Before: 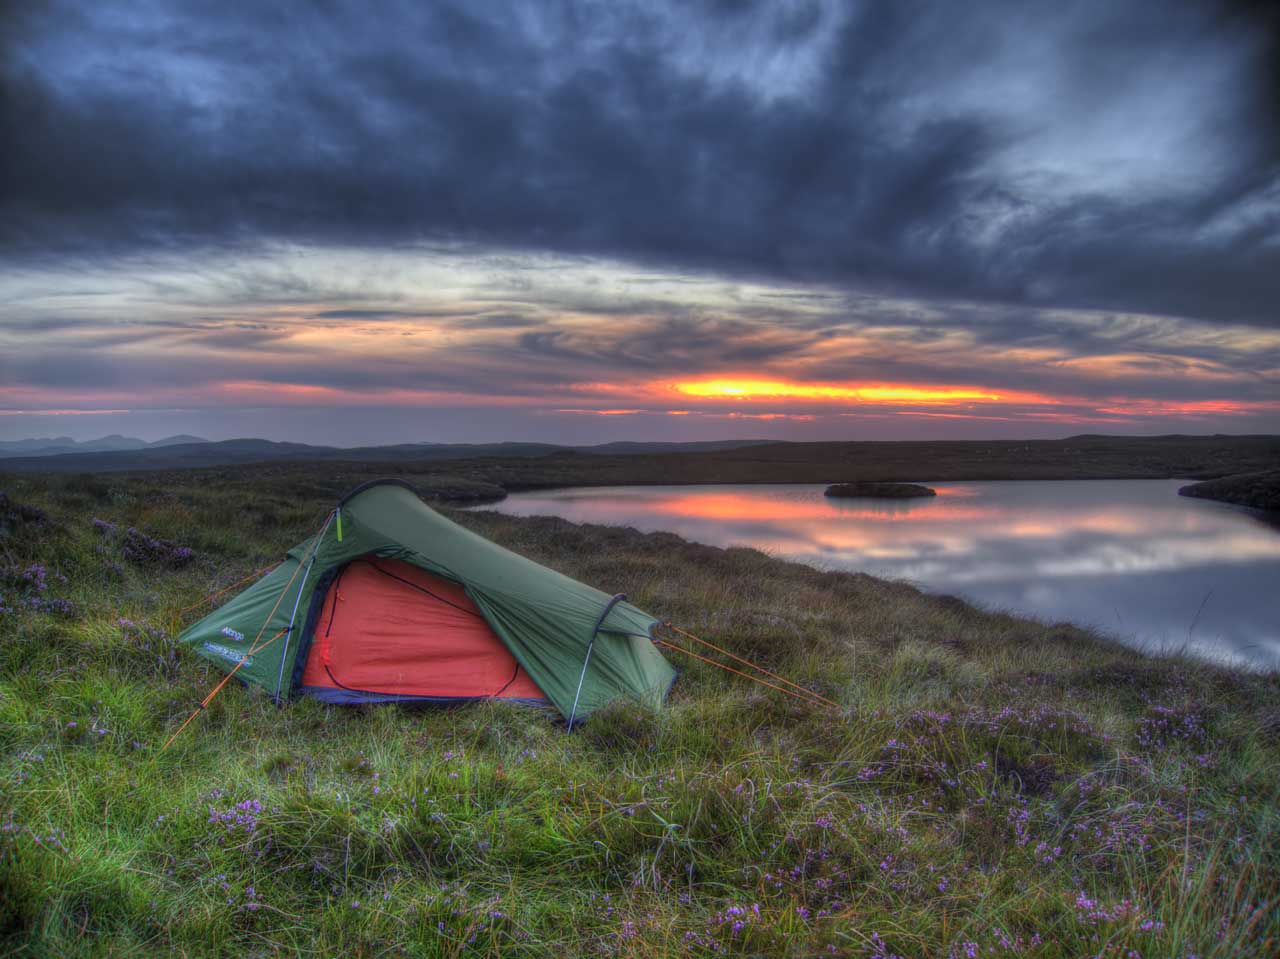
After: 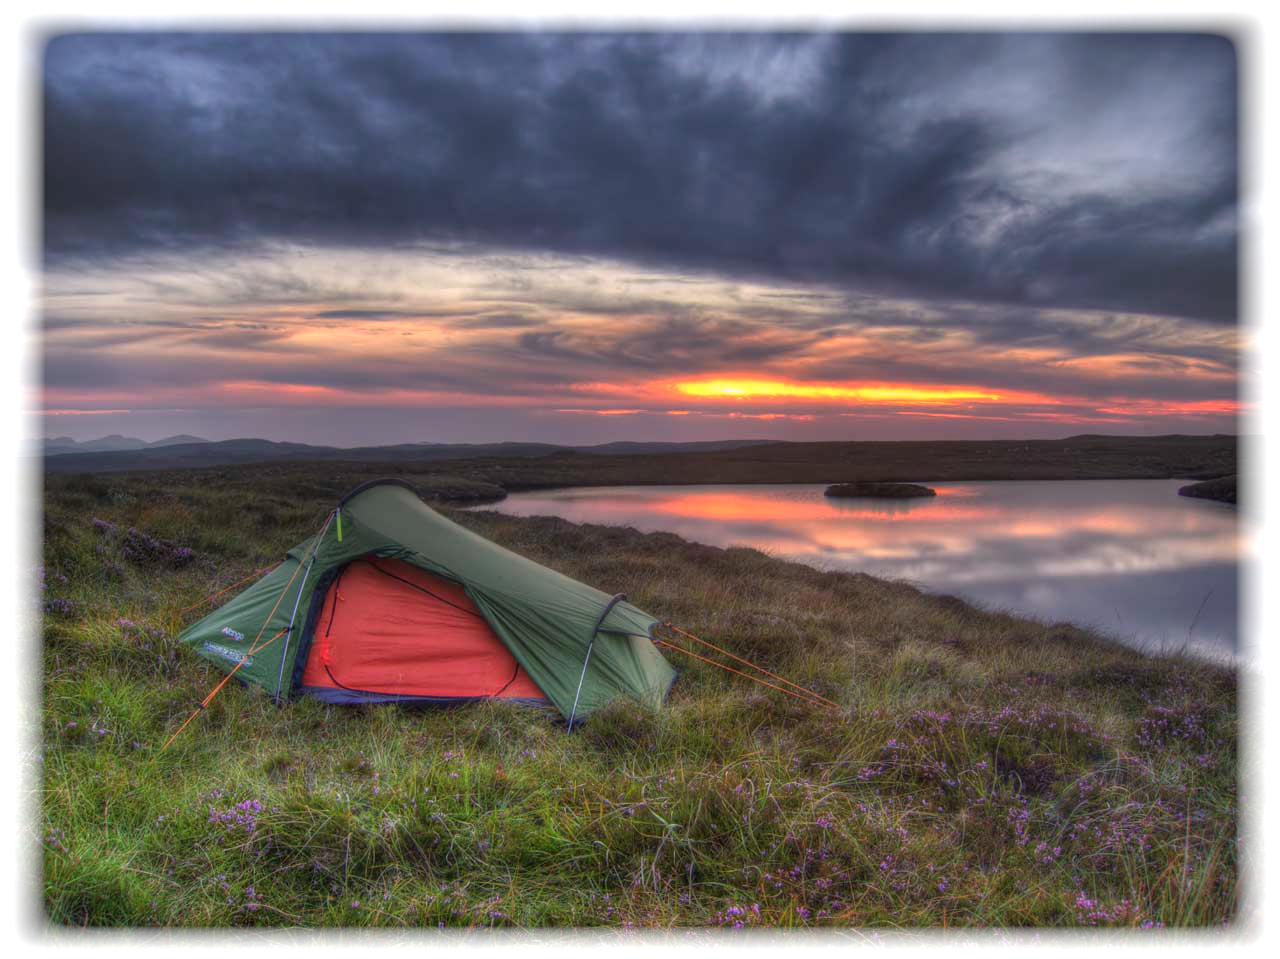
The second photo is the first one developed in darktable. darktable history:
vignetting: fall-off start 93%, fall-off radius 5%, brightness 1, saturation -0.49, automatic ratio true, width/height ratio 1.332, shape 0.04, unbound false
white balance: red 1.127, blue 0.943
